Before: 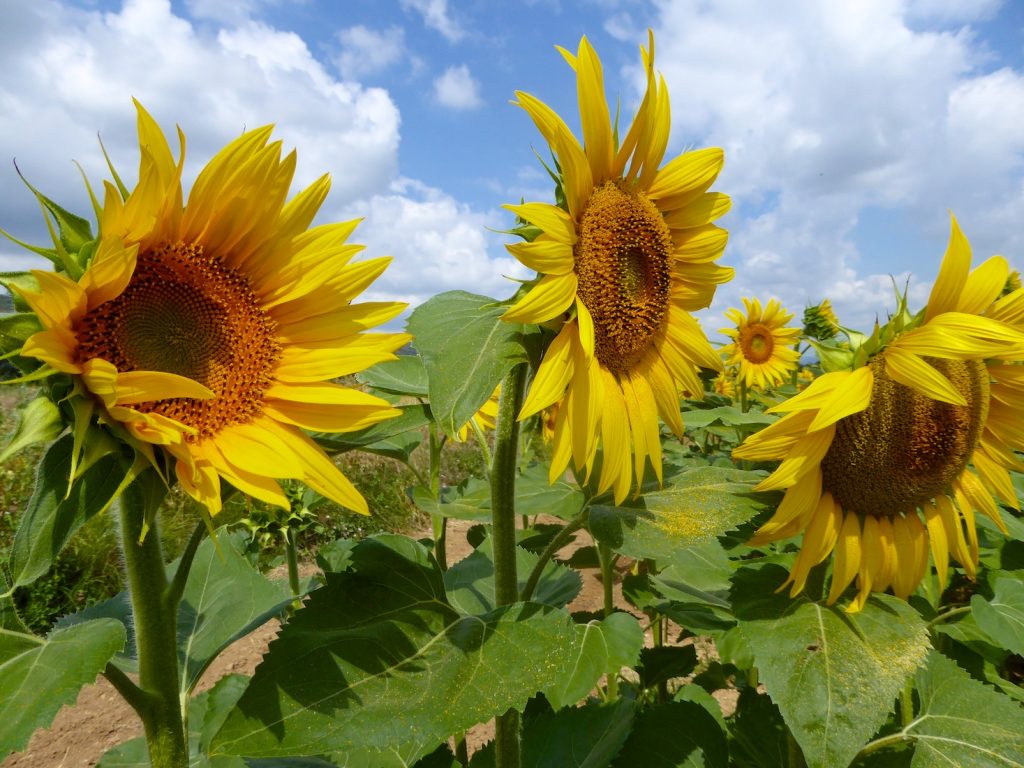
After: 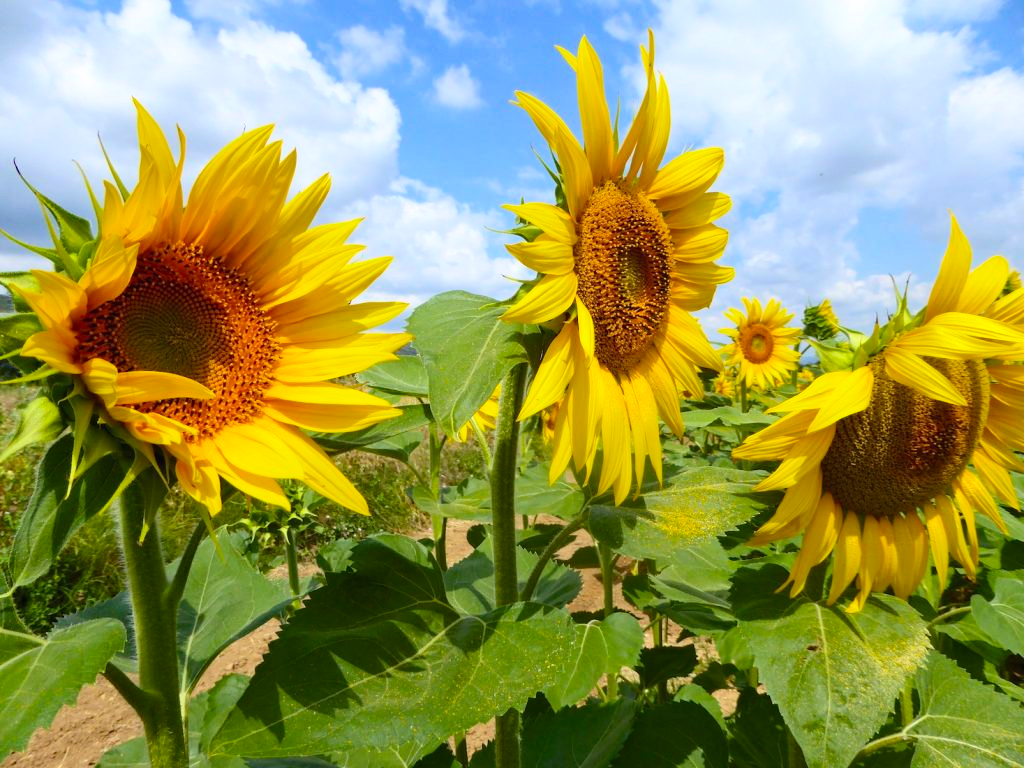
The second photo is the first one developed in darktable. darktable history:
haze removal: compatibility mode true, adaptive false
contrast brightness saturation: contrast 0.203, brightness 0.157, saturation 0.225
